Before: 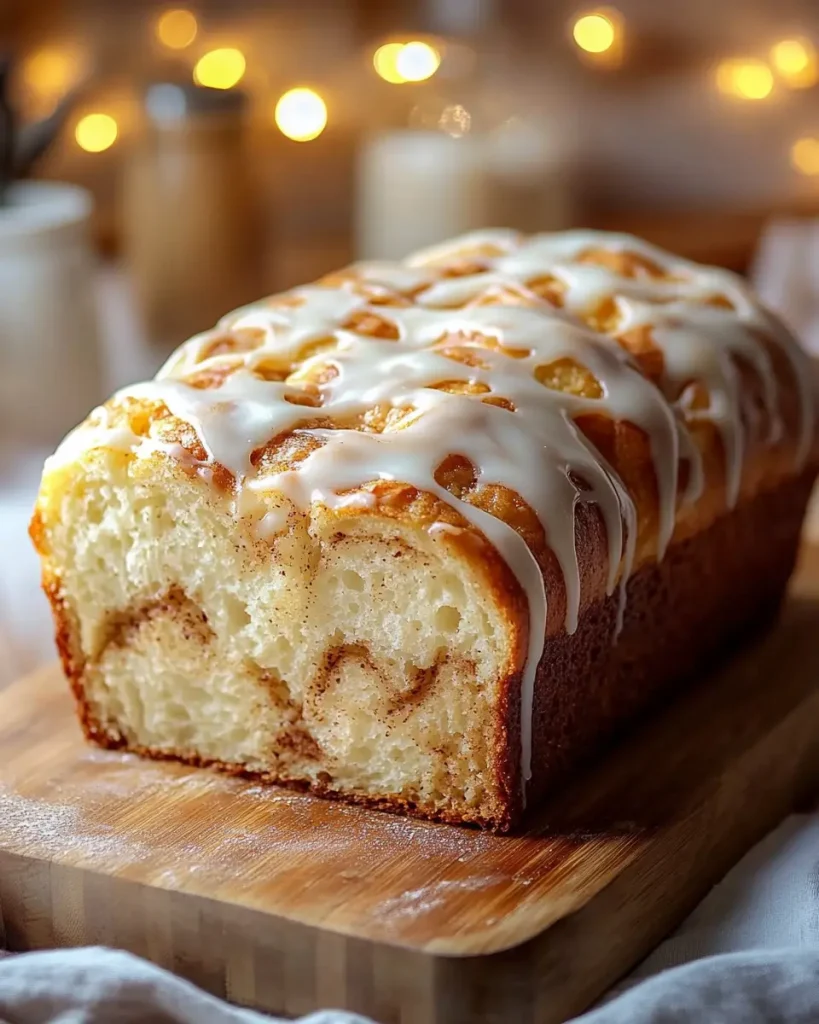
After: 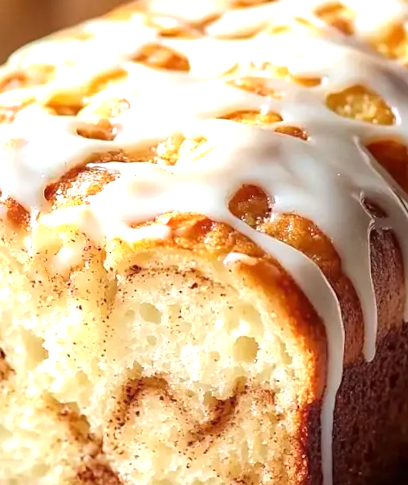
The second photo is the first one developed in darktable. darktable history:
exposure: exposure 1 EV, compensate highlight preservation false
rotate and perspective: rotation -1.42°, crop left 0.016, crop right 0.984, crop top 0.035, crop bottom 0.965
crop: left 25%, top 25%, right 25%, bottom 25%
